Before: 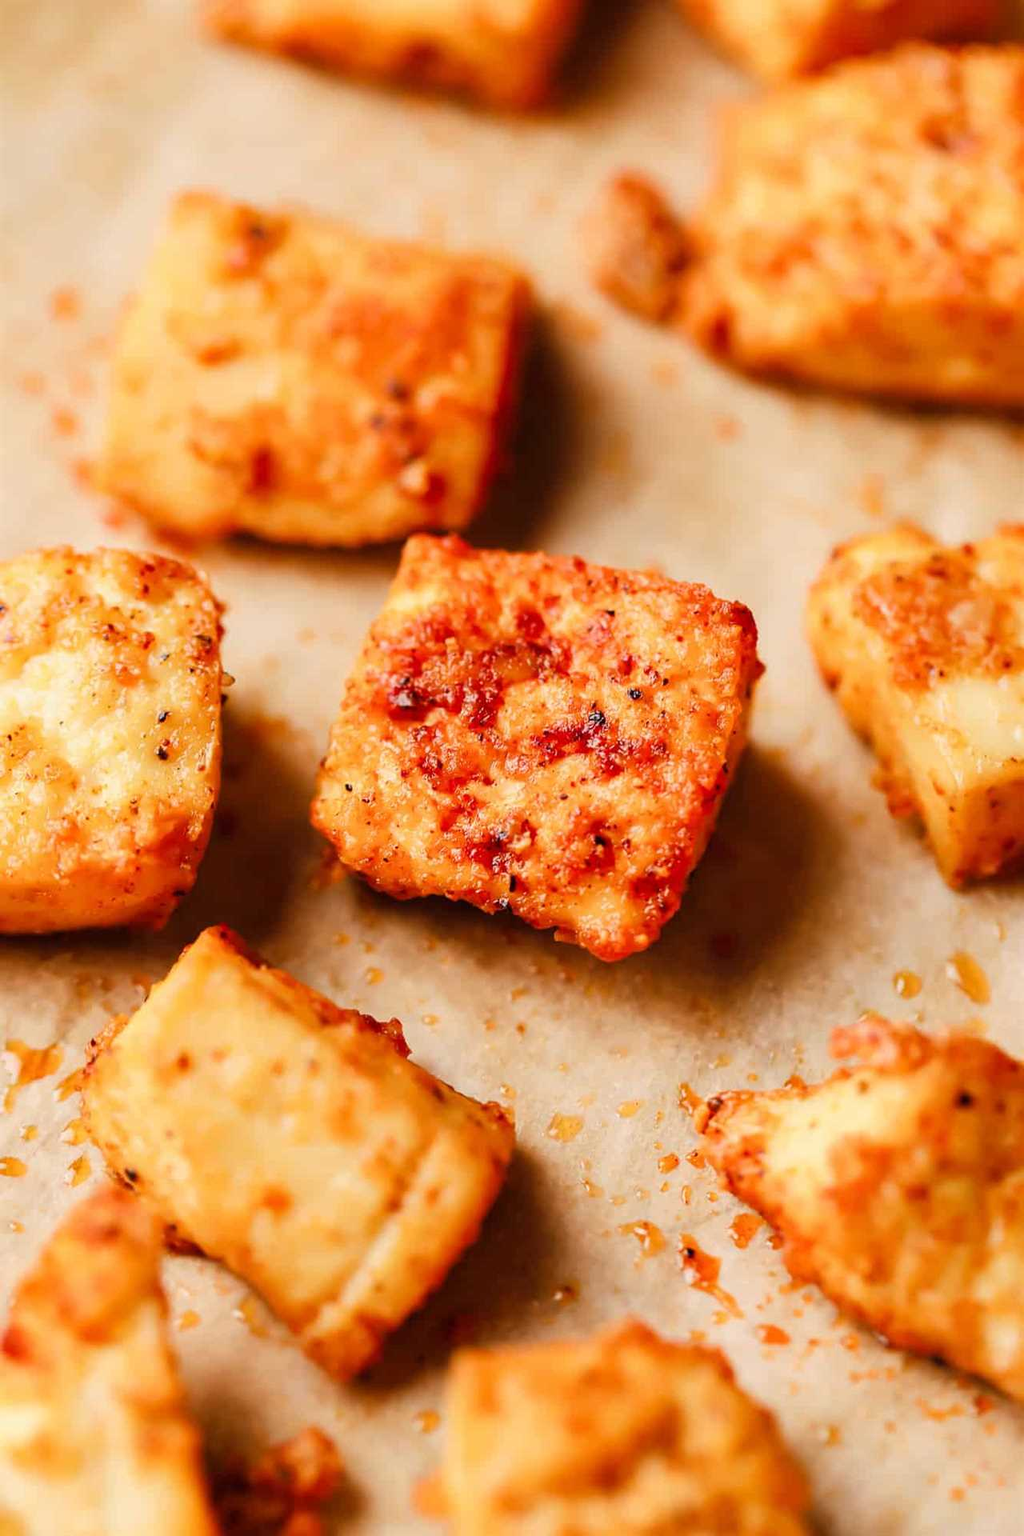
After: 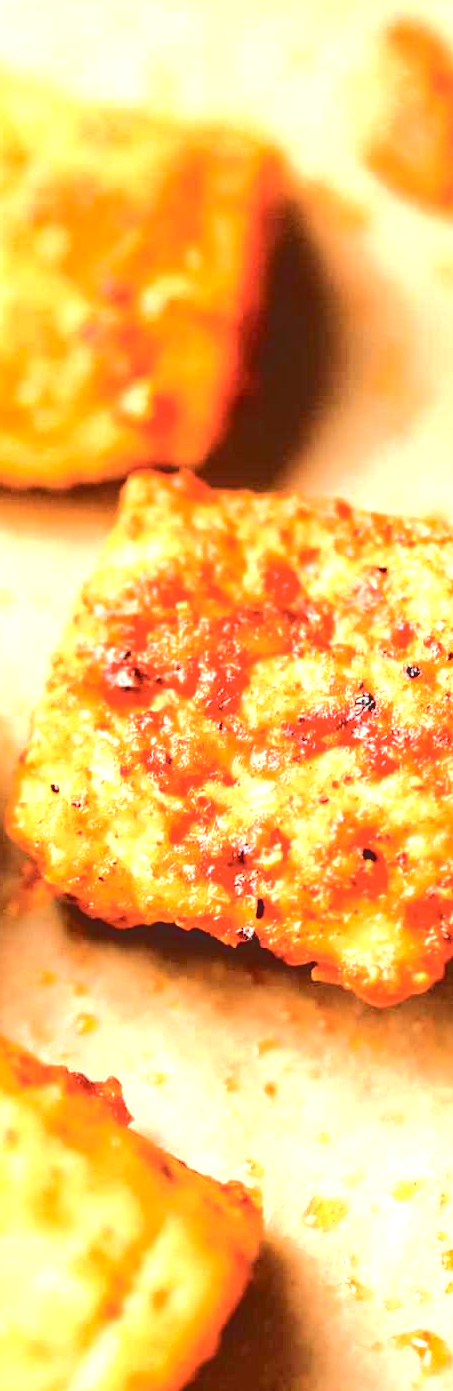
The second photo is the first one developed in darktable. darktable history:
crop and rotate: left 29.787%, top 10.247%, right 34.784%, bottom 17.298%
exposure: exposure 1.166 EV, compensate highlight preservation false
color correction: highlights a* -2.63, highlights b* 2.38
tone curve: curves: ch0 [(0, 0) (0.003, 0.169) (0.011, 0.169) (0.025, 0.169) (0.044, 0.173) (0.069, 0.178) (0.1, 0.183) (0.136, 0.185) (0.177, 0.197) (0.224, 0.227) (0.277, 0.292) (0.335, 0.391) (0.399, 0.491) (0.468, 0.592) (0.543, 0.672) (0.623, 0.734) (0.709, 0.785) (0.801, 0.844) (0.898, 0.893) (1, 1)], color space Lab, independent channels, preserve colors none
